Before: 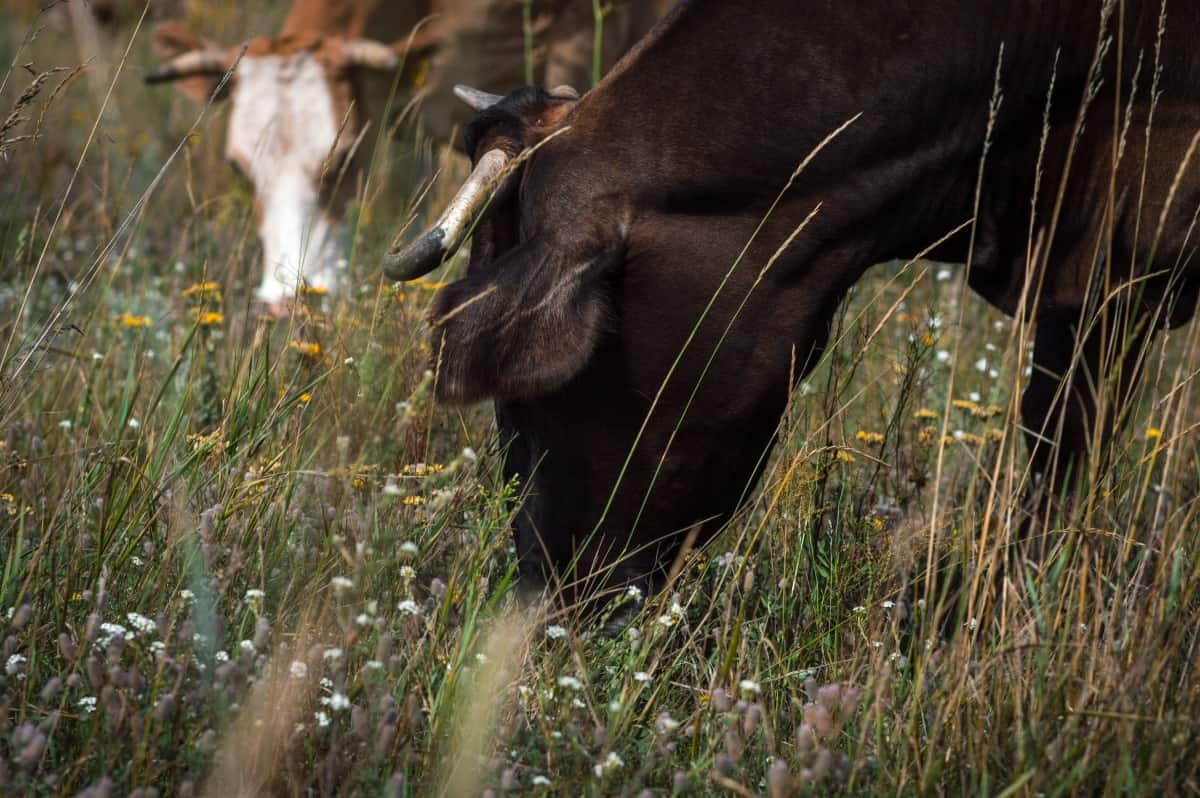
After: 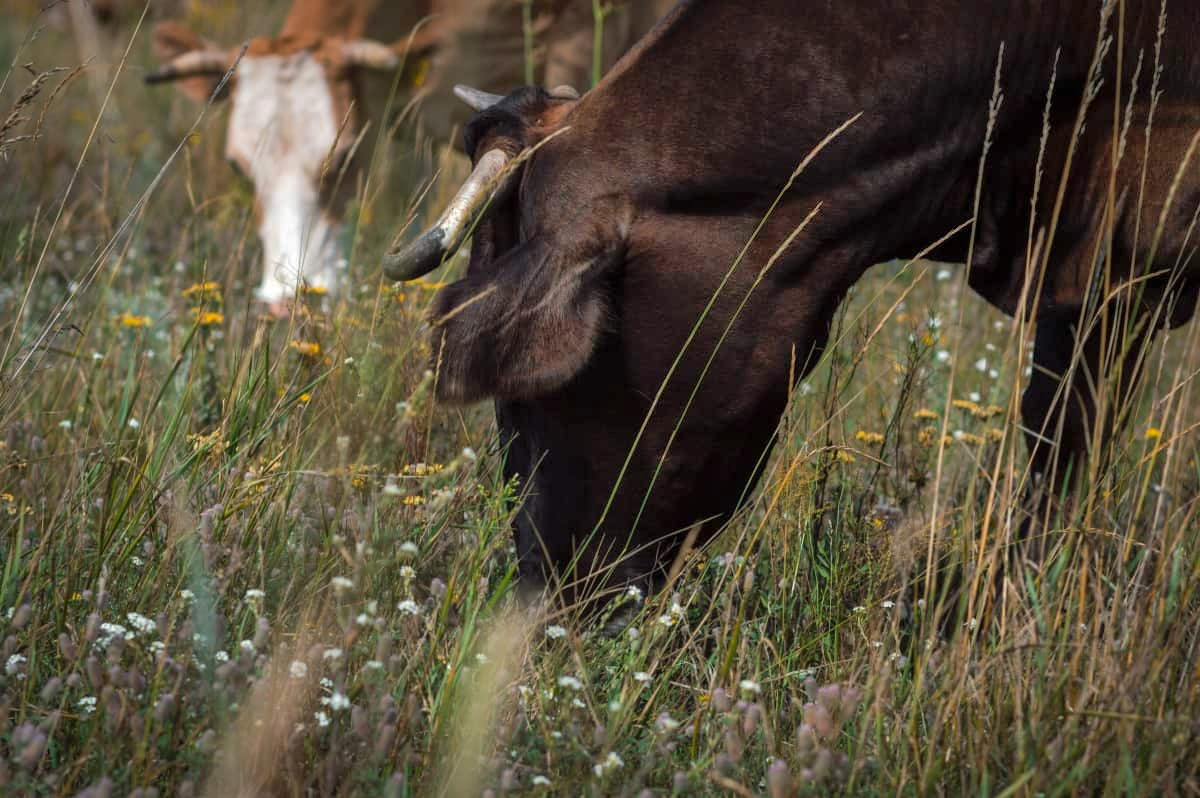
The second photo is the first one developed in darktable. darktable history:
shadows and highlights: highlights color adjustment 52.11%
